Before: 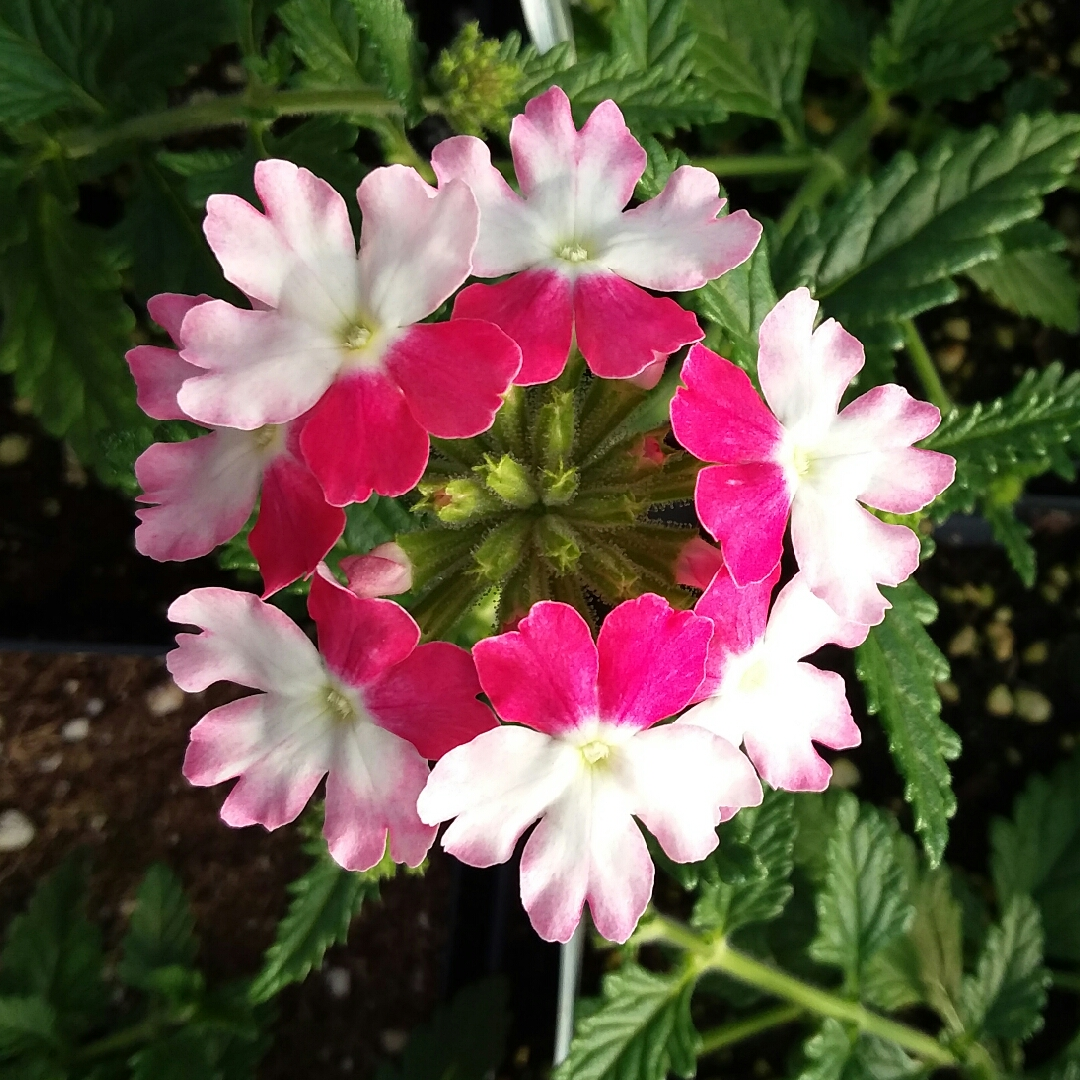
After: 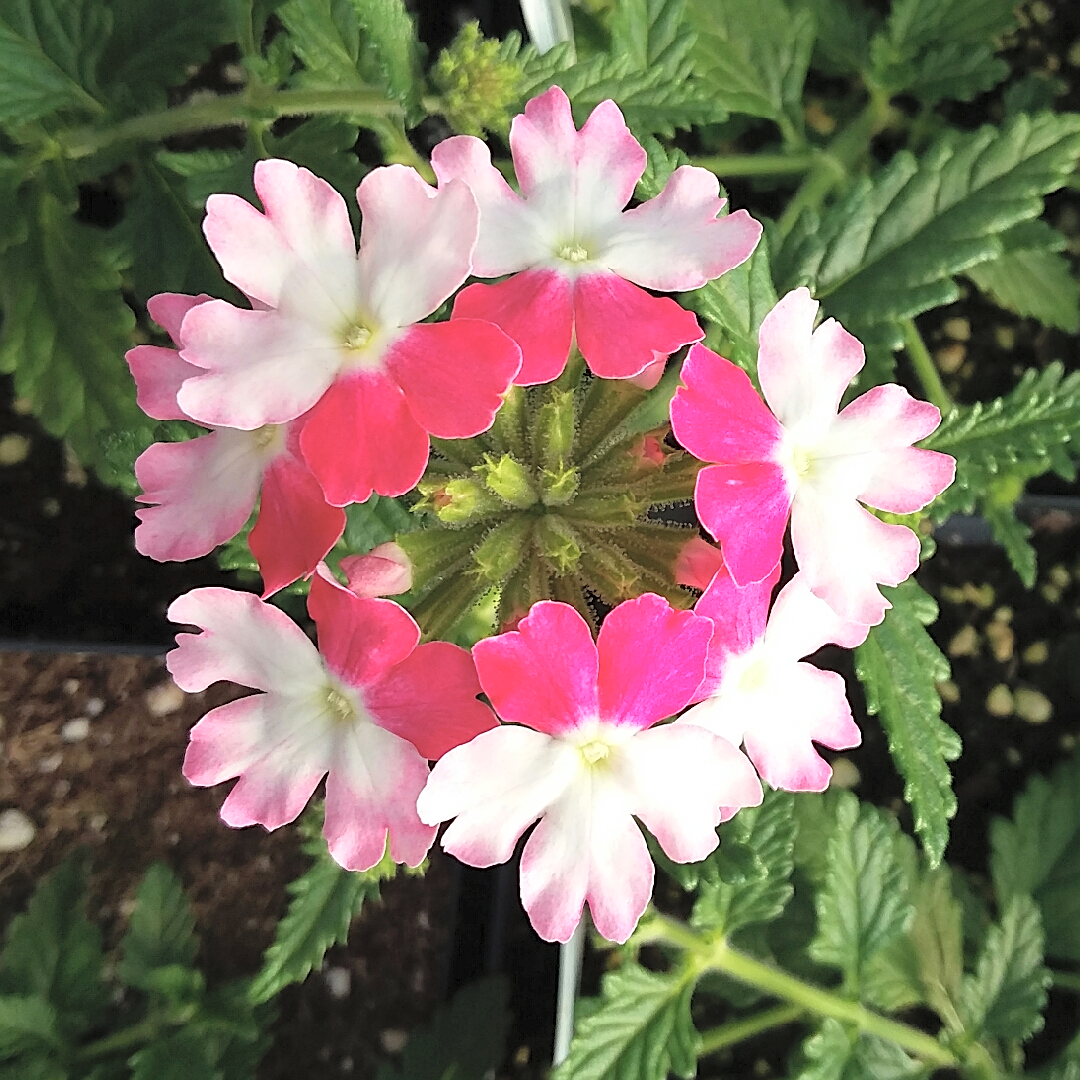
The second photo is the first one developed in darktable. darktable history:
sharpen: on, module defaults
contrast brightness saturation: brightness 0.286
